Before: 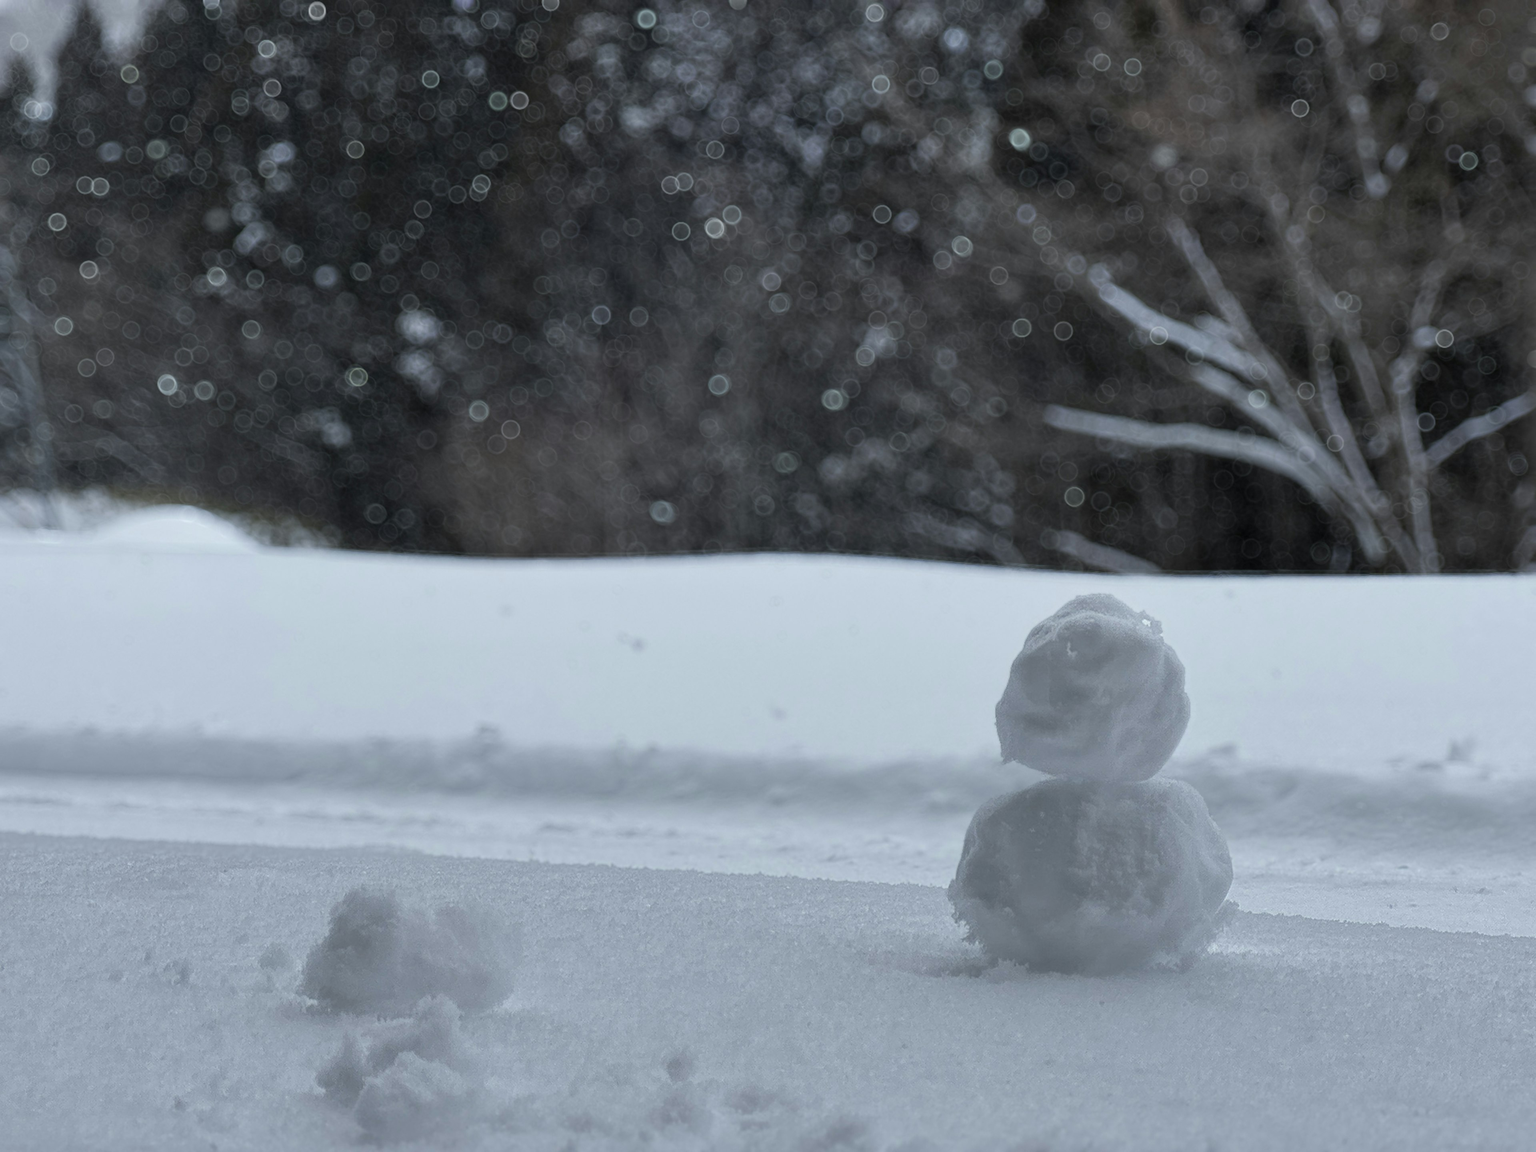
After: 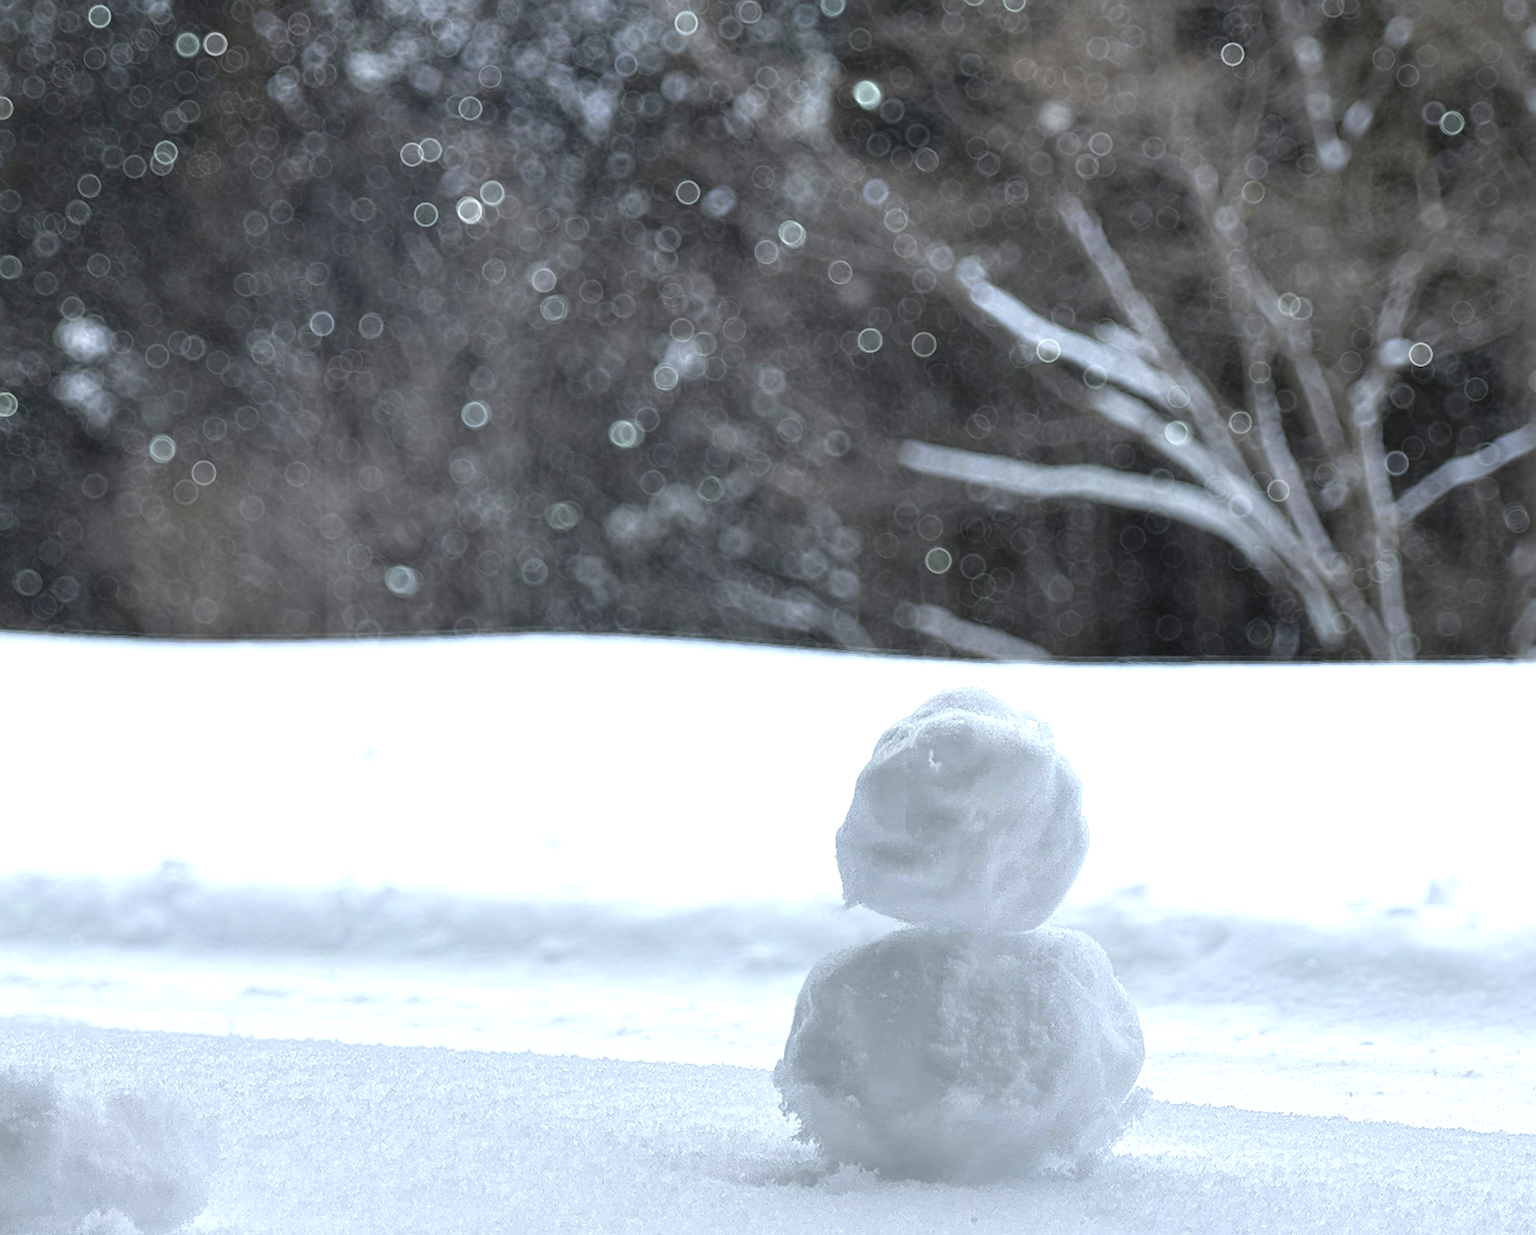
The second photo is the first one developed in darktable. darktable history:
crop: left 23.095%, top 5.827%, bottom 11.854%
exposure: black level correction -0.002, exposure 1.115 EV, compensate highlight preservation false
sharpen: on, module defaults
